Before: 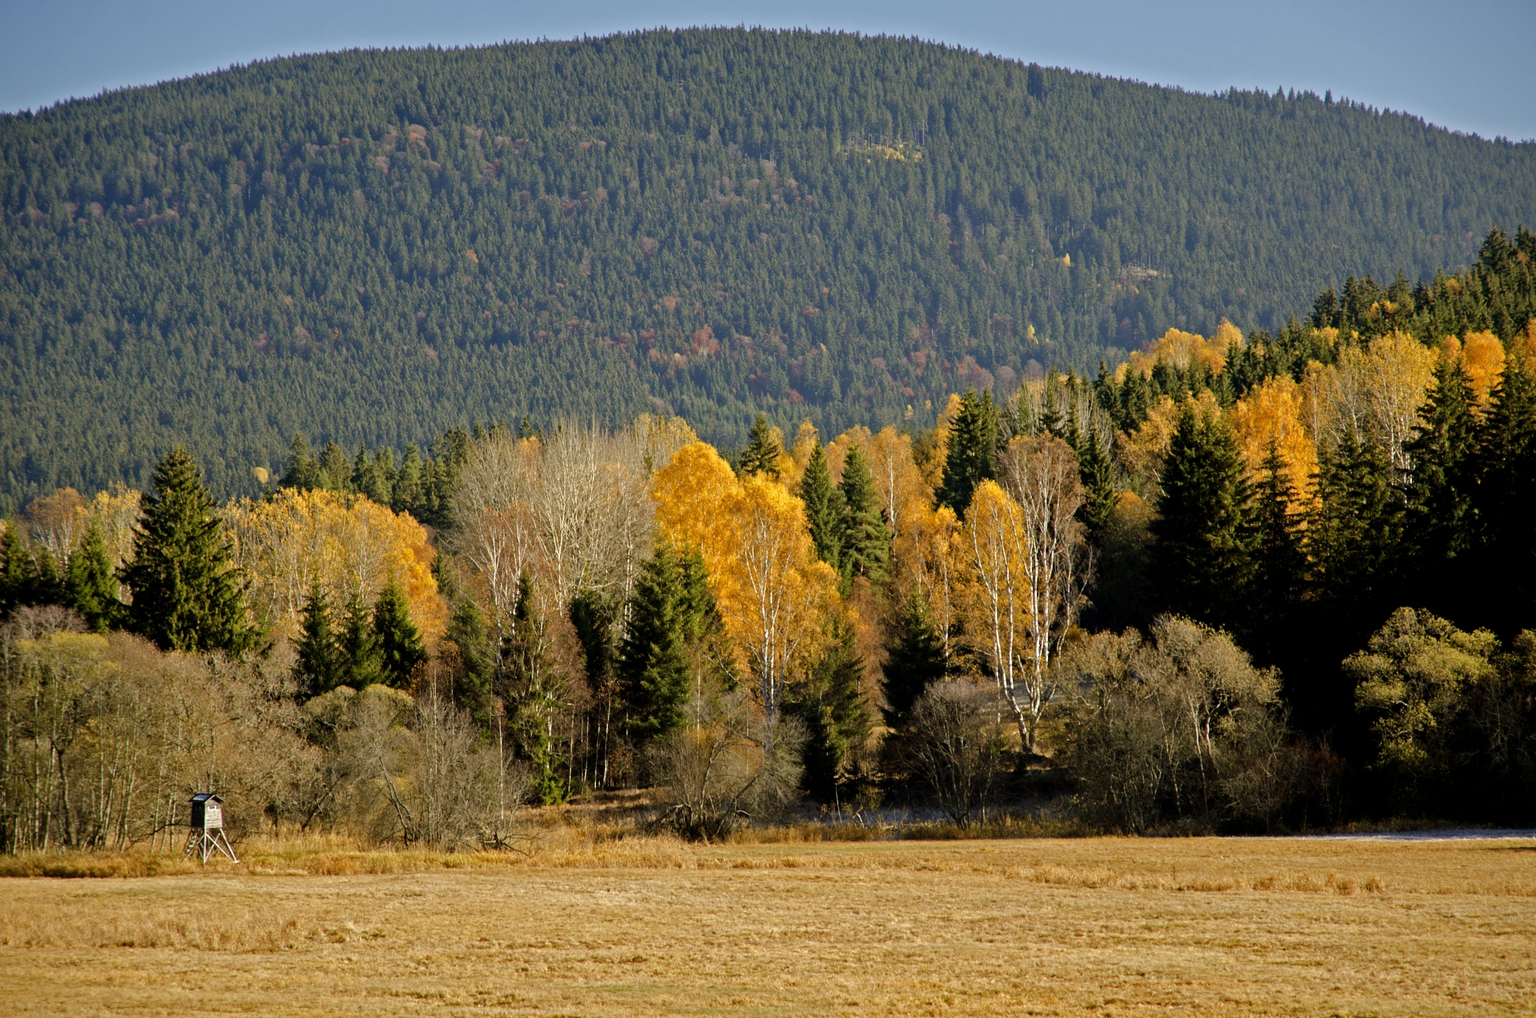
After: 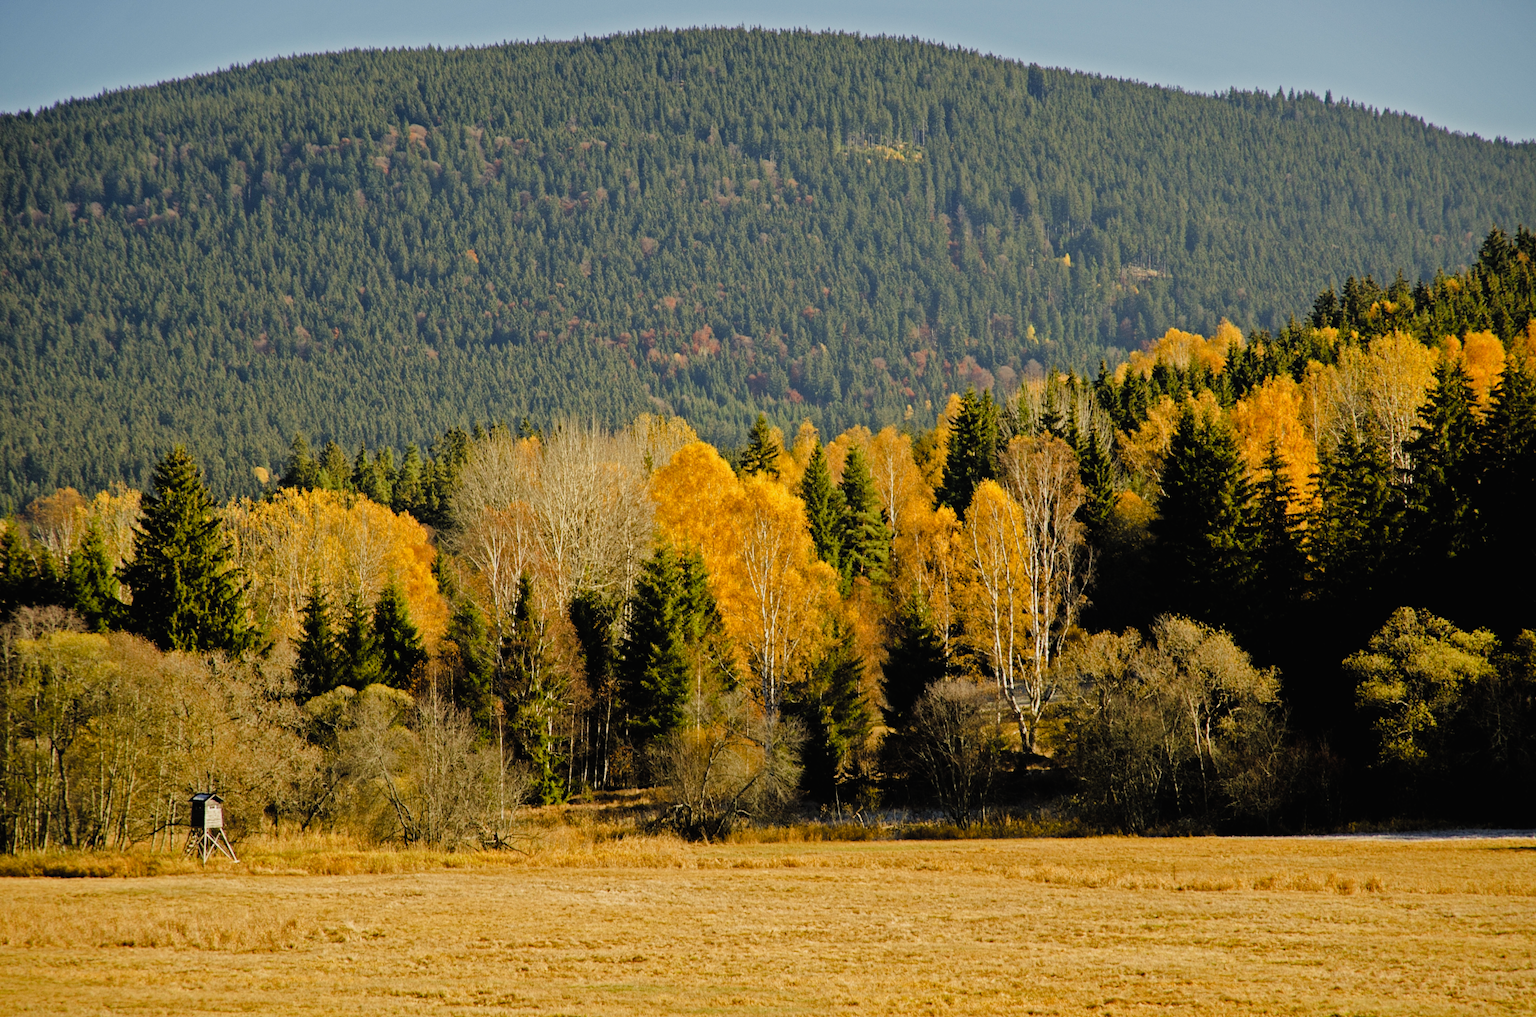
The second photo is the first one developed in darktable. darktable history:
color balance rgb: perceptual saturation grading › global saturation 35%, perceptual saturation grading › highlights -30%, perceptual saturation grading › shadows 35%, perceptual brilliance grading › global brilliance 3%, perceptual brilliance grading › highlights -3%, perceptual brilliance grading › shadows 3%
filmic rgb: black relative exposure -5 EV, hardness 2.88, contrast 1.3, highlights saturation mix -30%
white balance: red 1.029, blue 0.92
exposure: black level correction -0.015, compensate highlight preservation false
